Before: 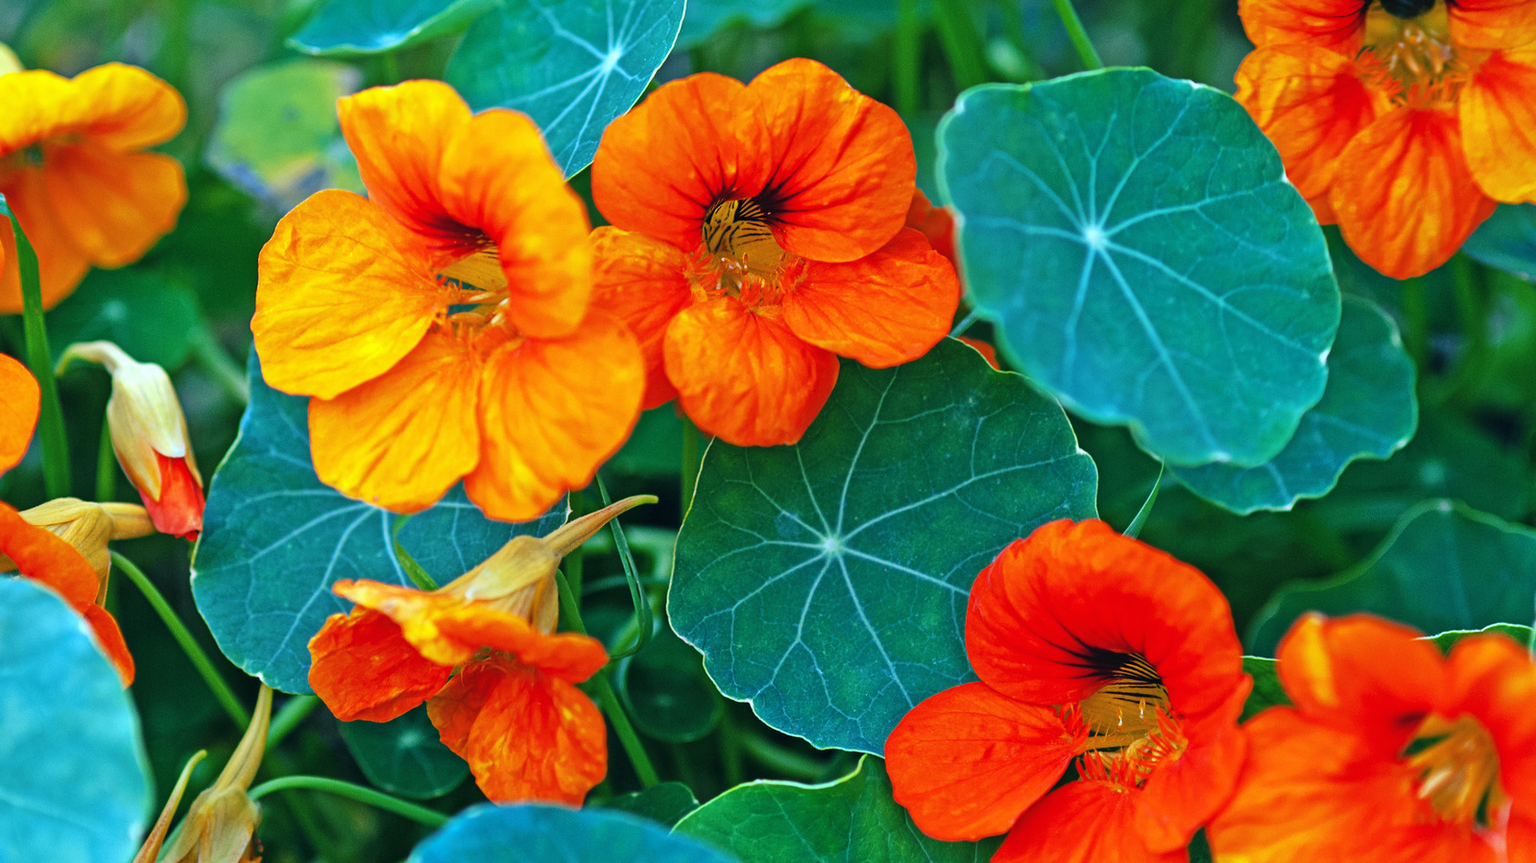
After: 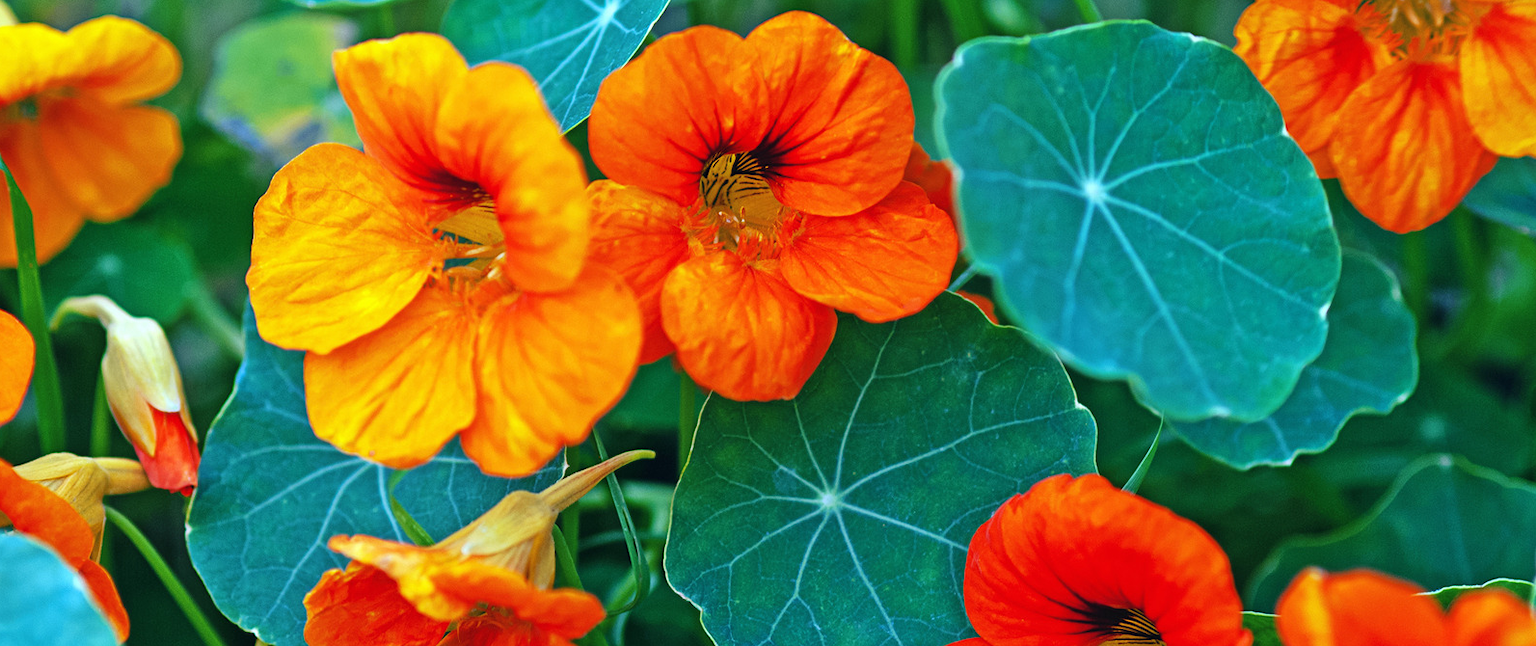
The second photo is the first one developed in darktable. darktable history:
crop: left 0.387%, top 5.469%, bottom 19.809%
